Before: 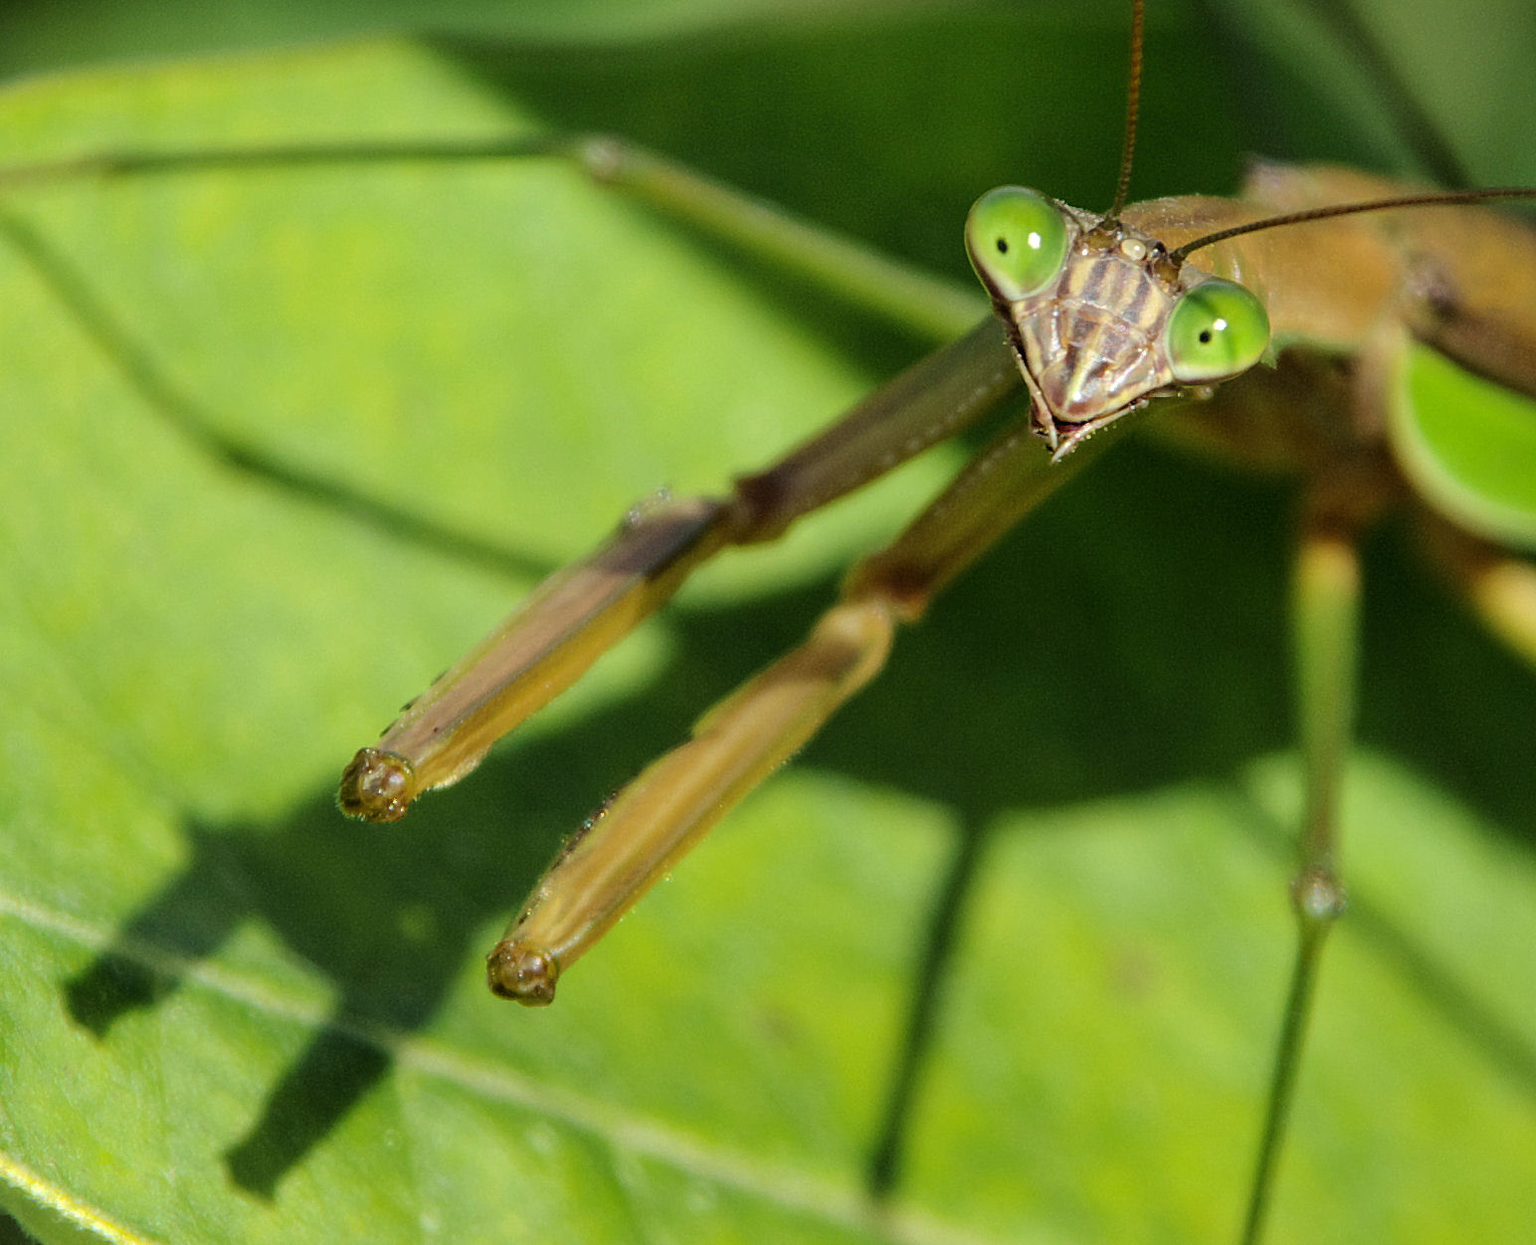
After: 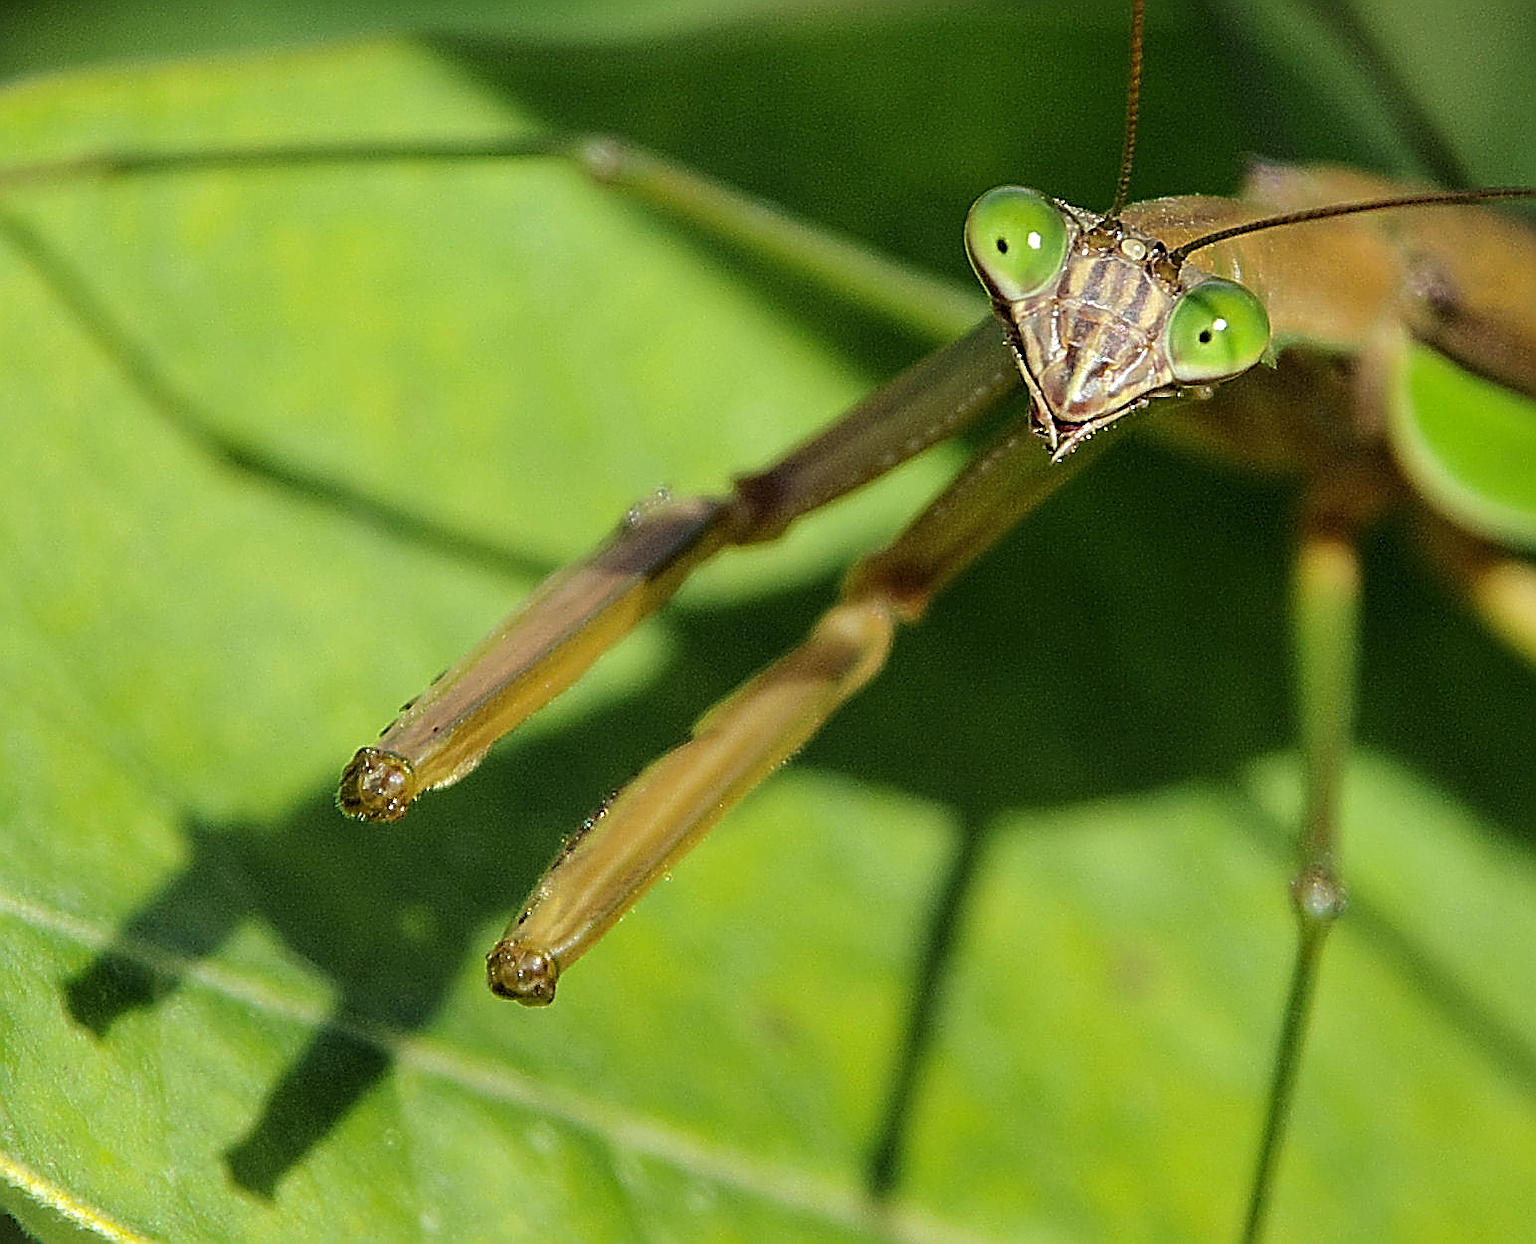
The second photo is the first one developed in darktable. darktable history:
sharpen: amount 1.992
